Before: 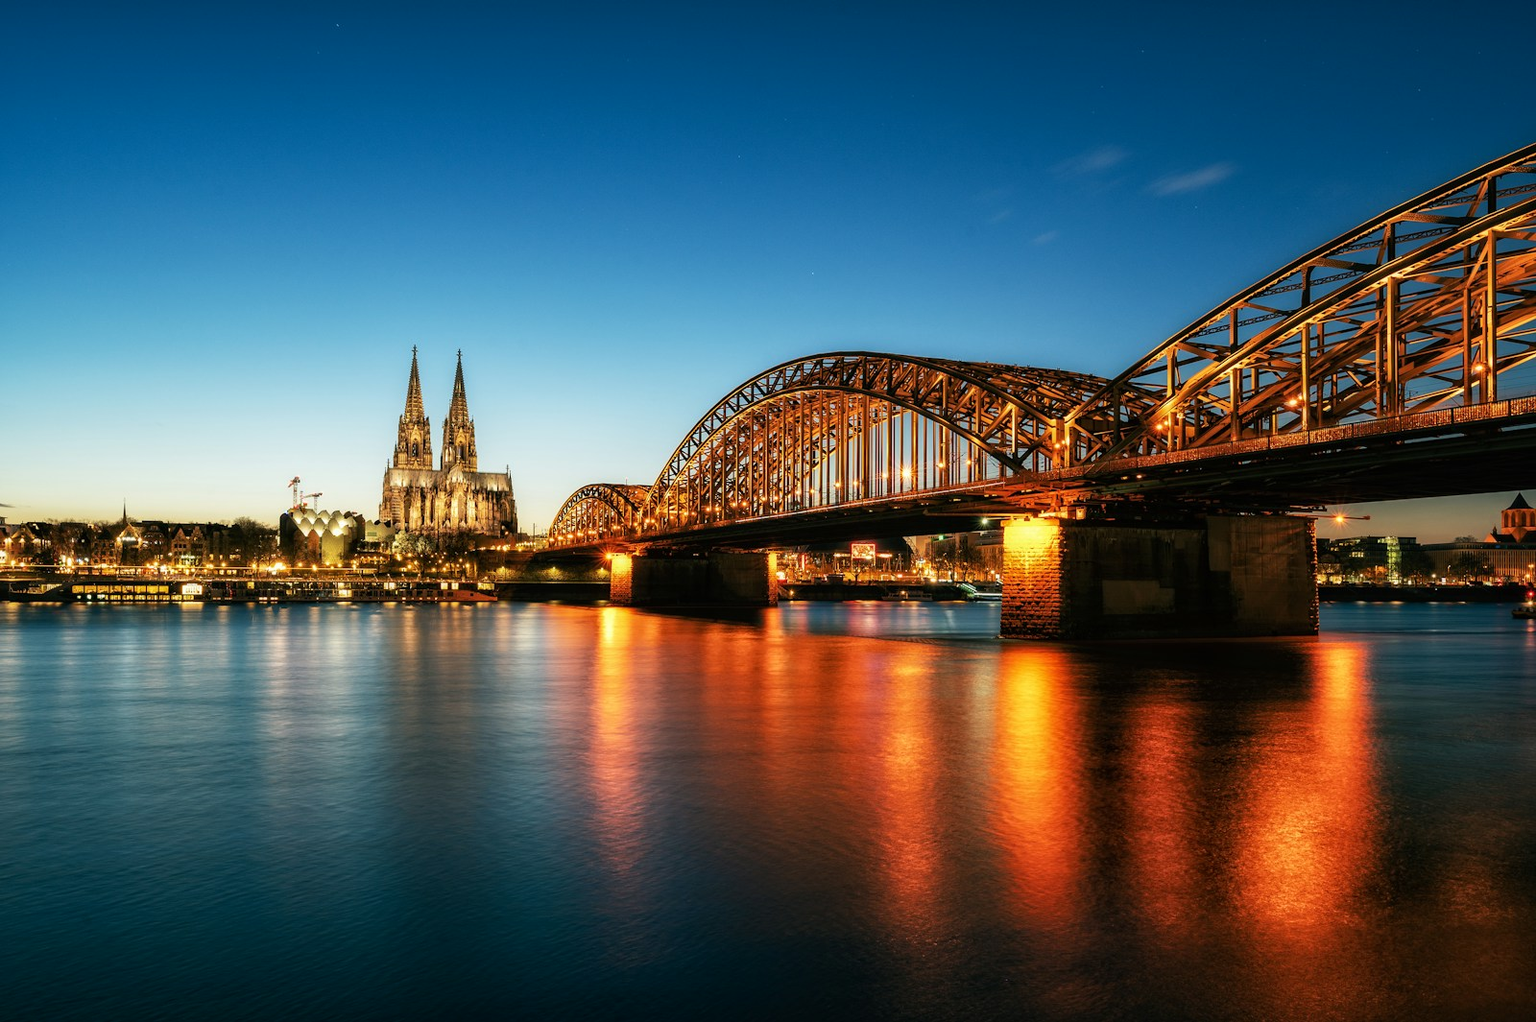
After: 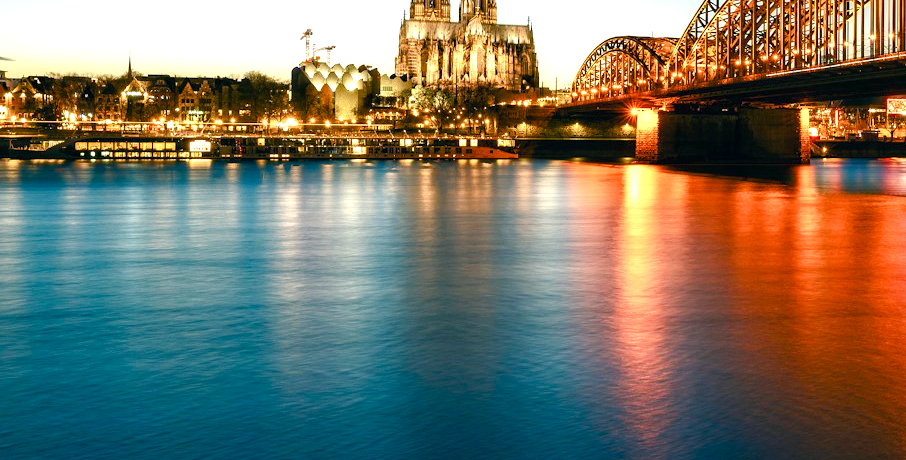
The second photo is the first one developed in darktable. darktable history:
color correction: highlights a* 0.317, highlights b* 2.71, shadows a* -1.17, shadows b* -4.25
crop: top 44.005%, right 43.374%, bottom 12.78%
color balance rgb: shadows lift › chroma 1.871%, shadows lift › hue 264.87°, linear chroma grading › global chroma 15.248%, perceptual saturation grading › global saturation 0.697%, perceptual saturation grading › highlights -33.036%, perceptual saturation grading › mid-tones 14.94%, perceptual saturation grading › shadows 48.906%
exposure: exposure 0.611 EV, compensate exposure bias true, compensate highlight preservation false
